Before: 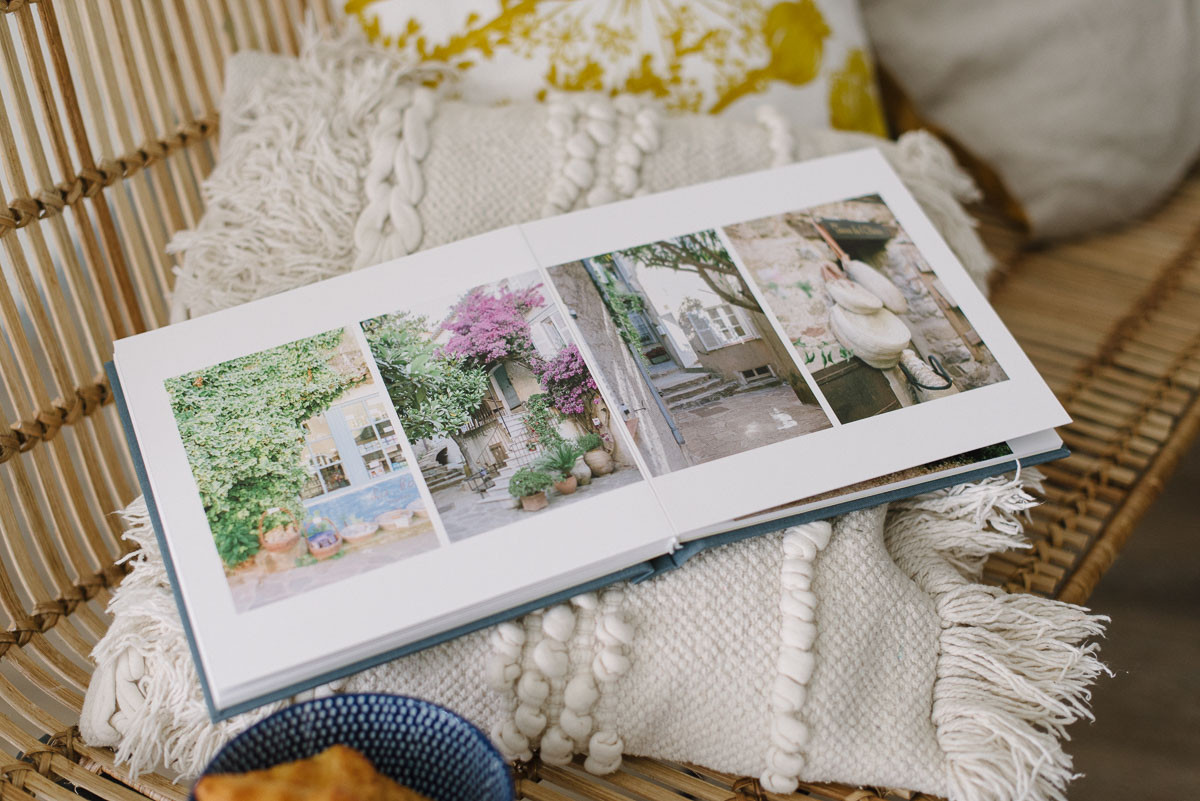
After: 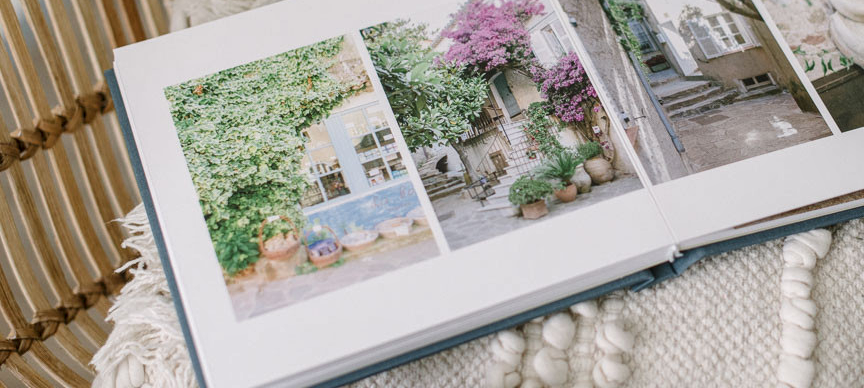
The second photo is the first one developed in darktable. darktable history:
crop: top 36.498%, right 27.964%, bottom 14.995%
local contrast: on, module defaults
